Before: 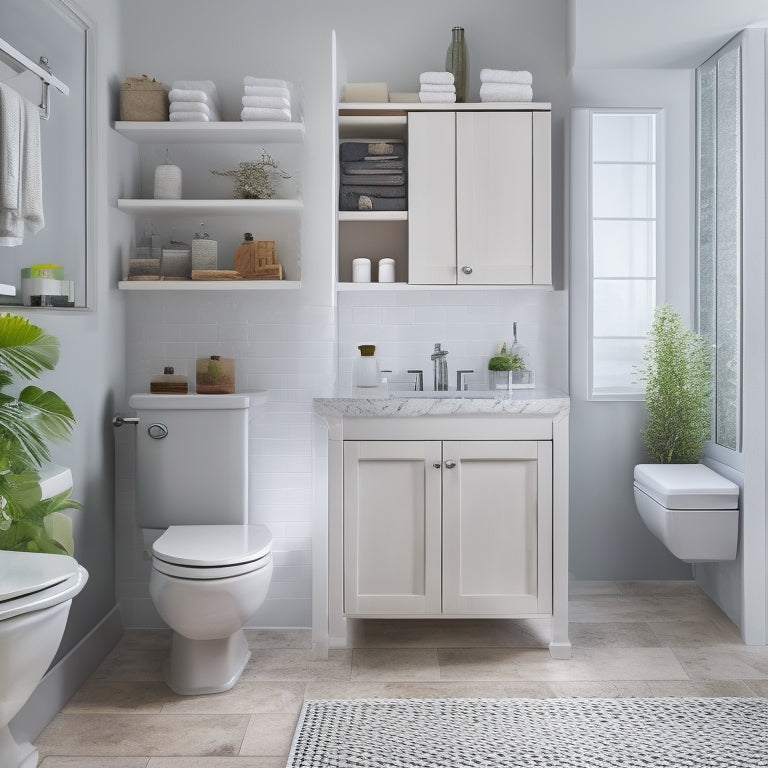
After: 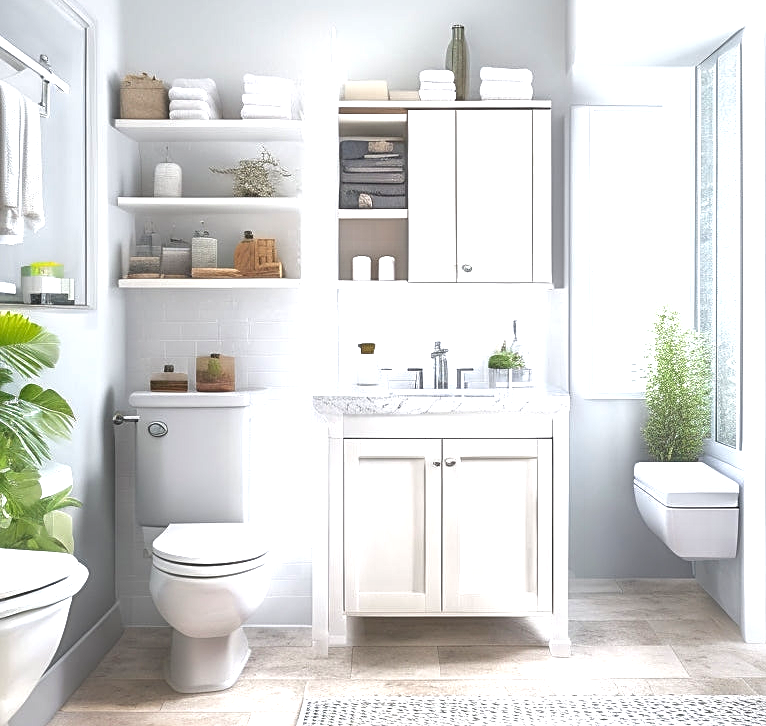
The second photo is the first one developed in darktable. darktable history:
crop: top 0.382%, right 0.257%, bottom 5.011%
contrast equalizer: y [[0.6 ×6], [0.55 ×6], [0 ×6], [0 ×6], [0 ×6]], mix -0.312
shadows and highlights: shadows 25.46, highlights -23.57
local contrast: on, module defaults
sharpen: on, module defaults
exposure: black level correction 0, exposure 1.001 EV, compensate highlight preservation false
levels: levels [0, 0.48, 0.961]
